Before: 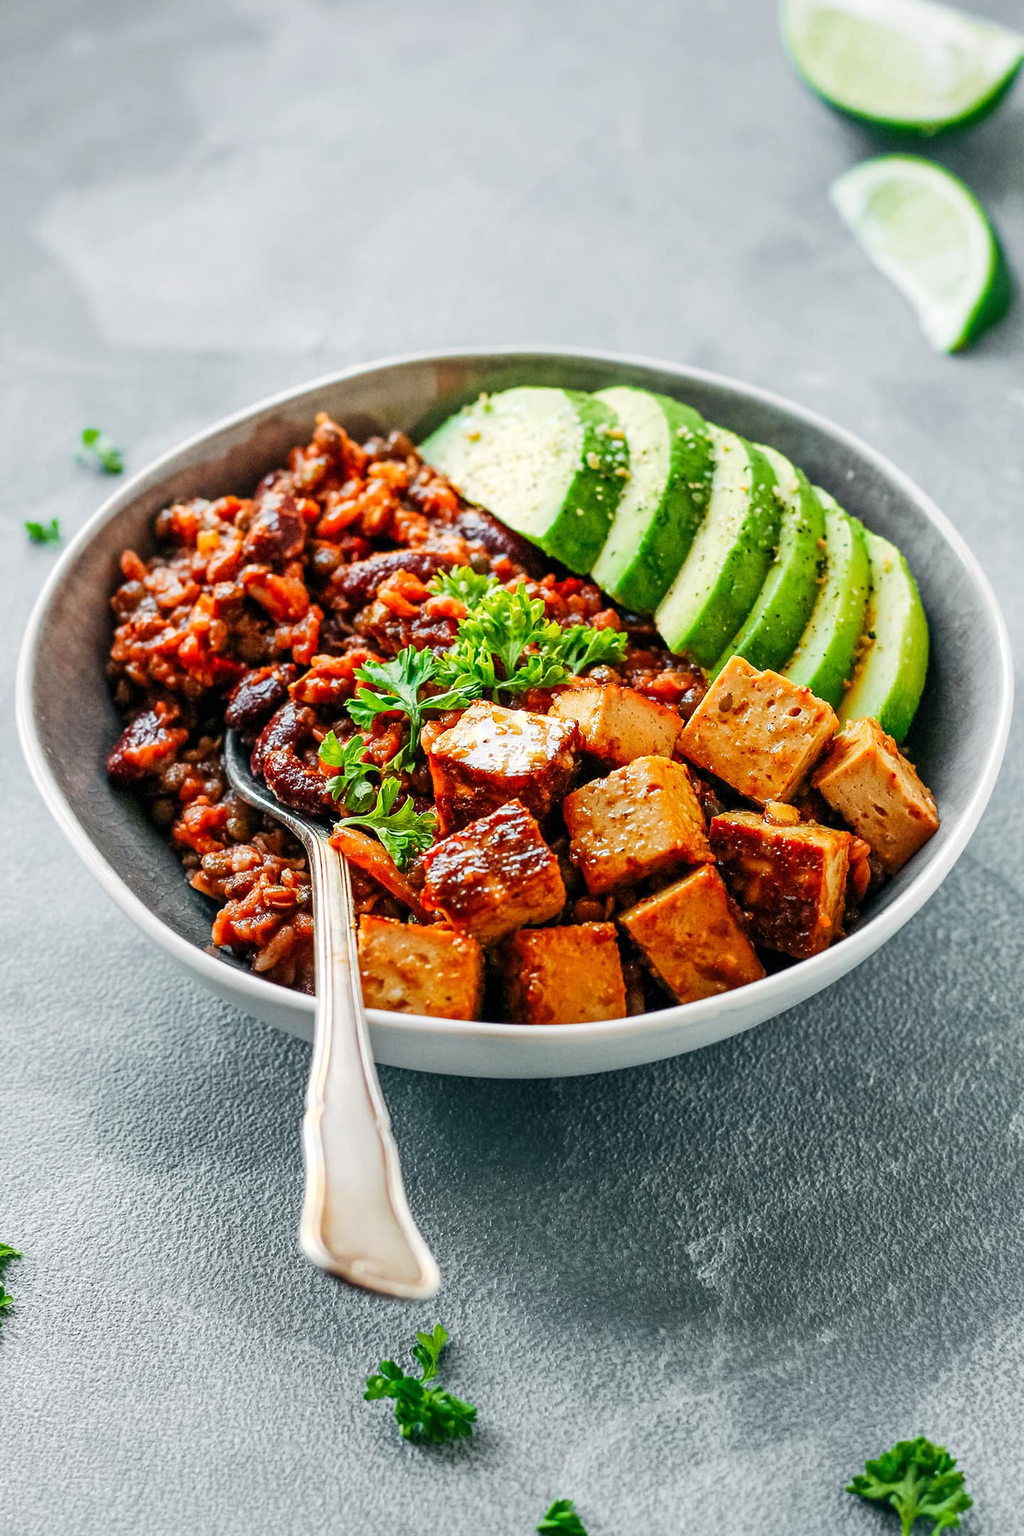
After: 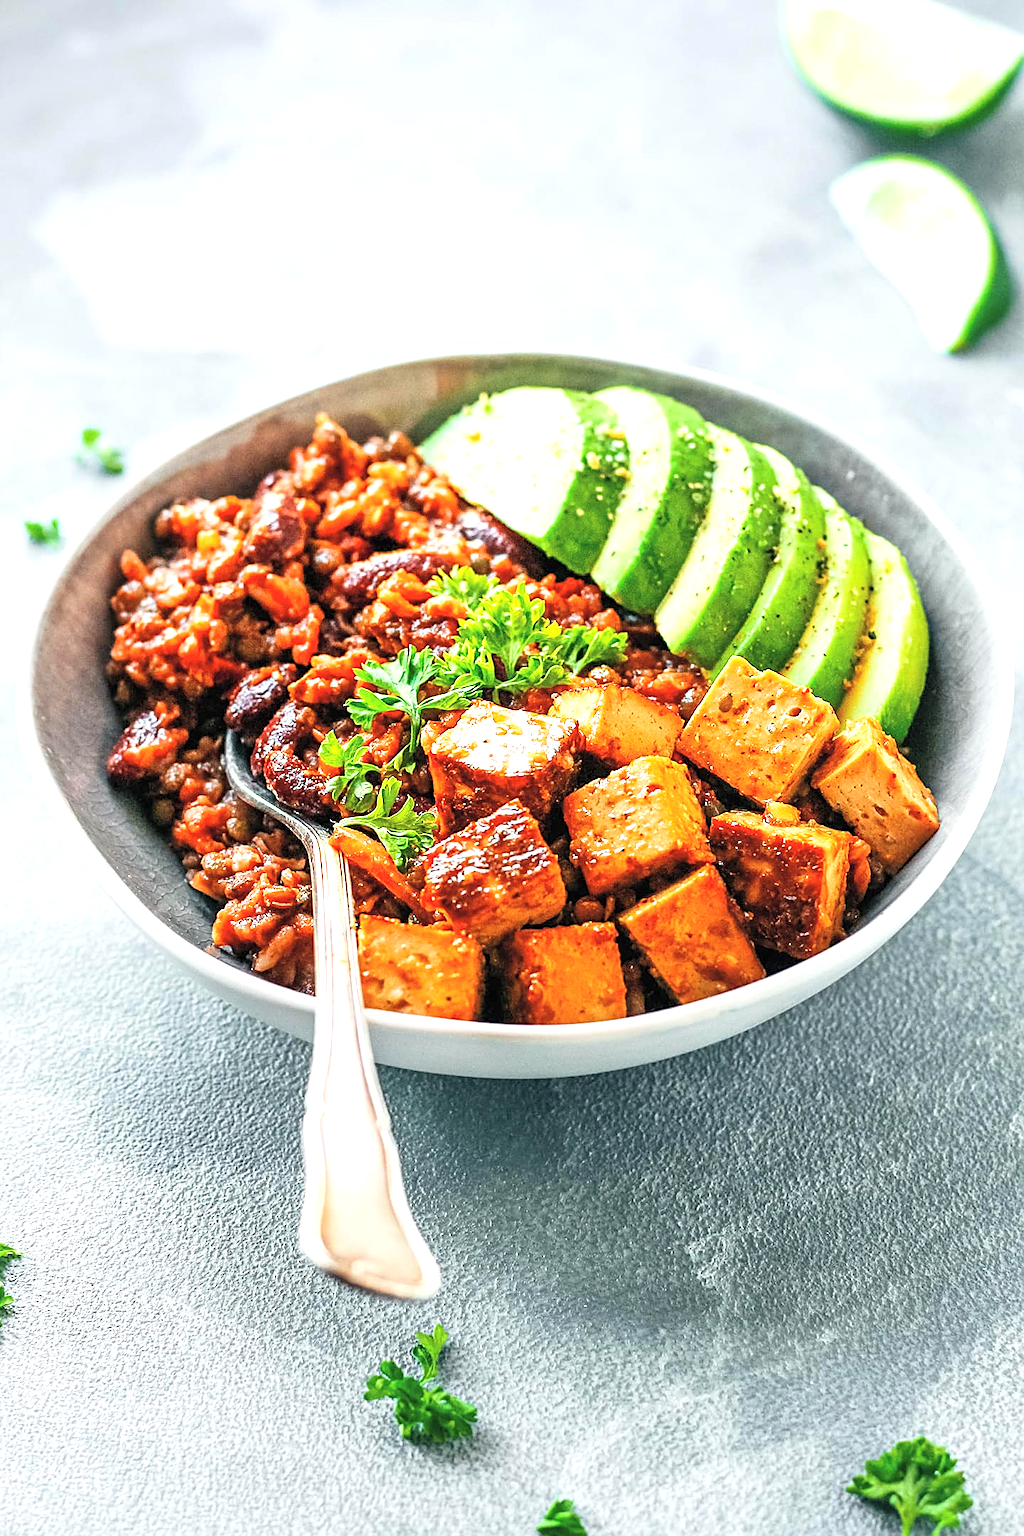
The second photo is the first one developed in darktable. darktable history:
sharpen: on, module defaults
exposure: black level correction 0, exposure 0.7 EV, compensate highlight preservation false
contrast brightness saturation: brightness 0.146
